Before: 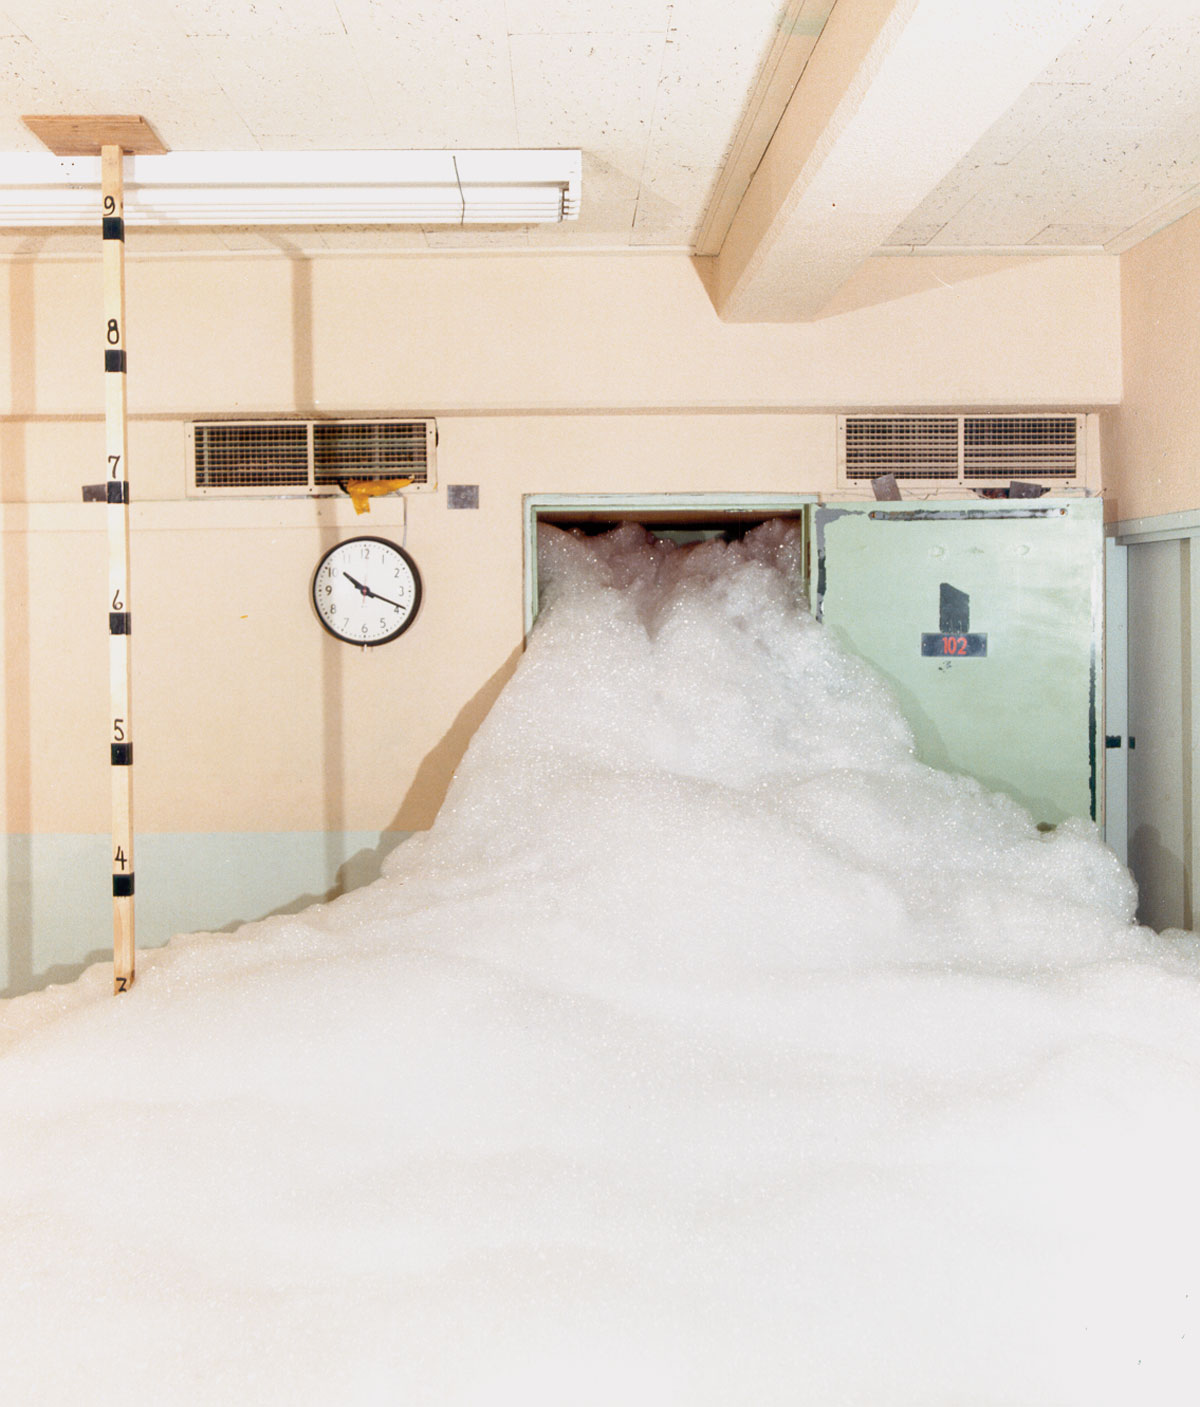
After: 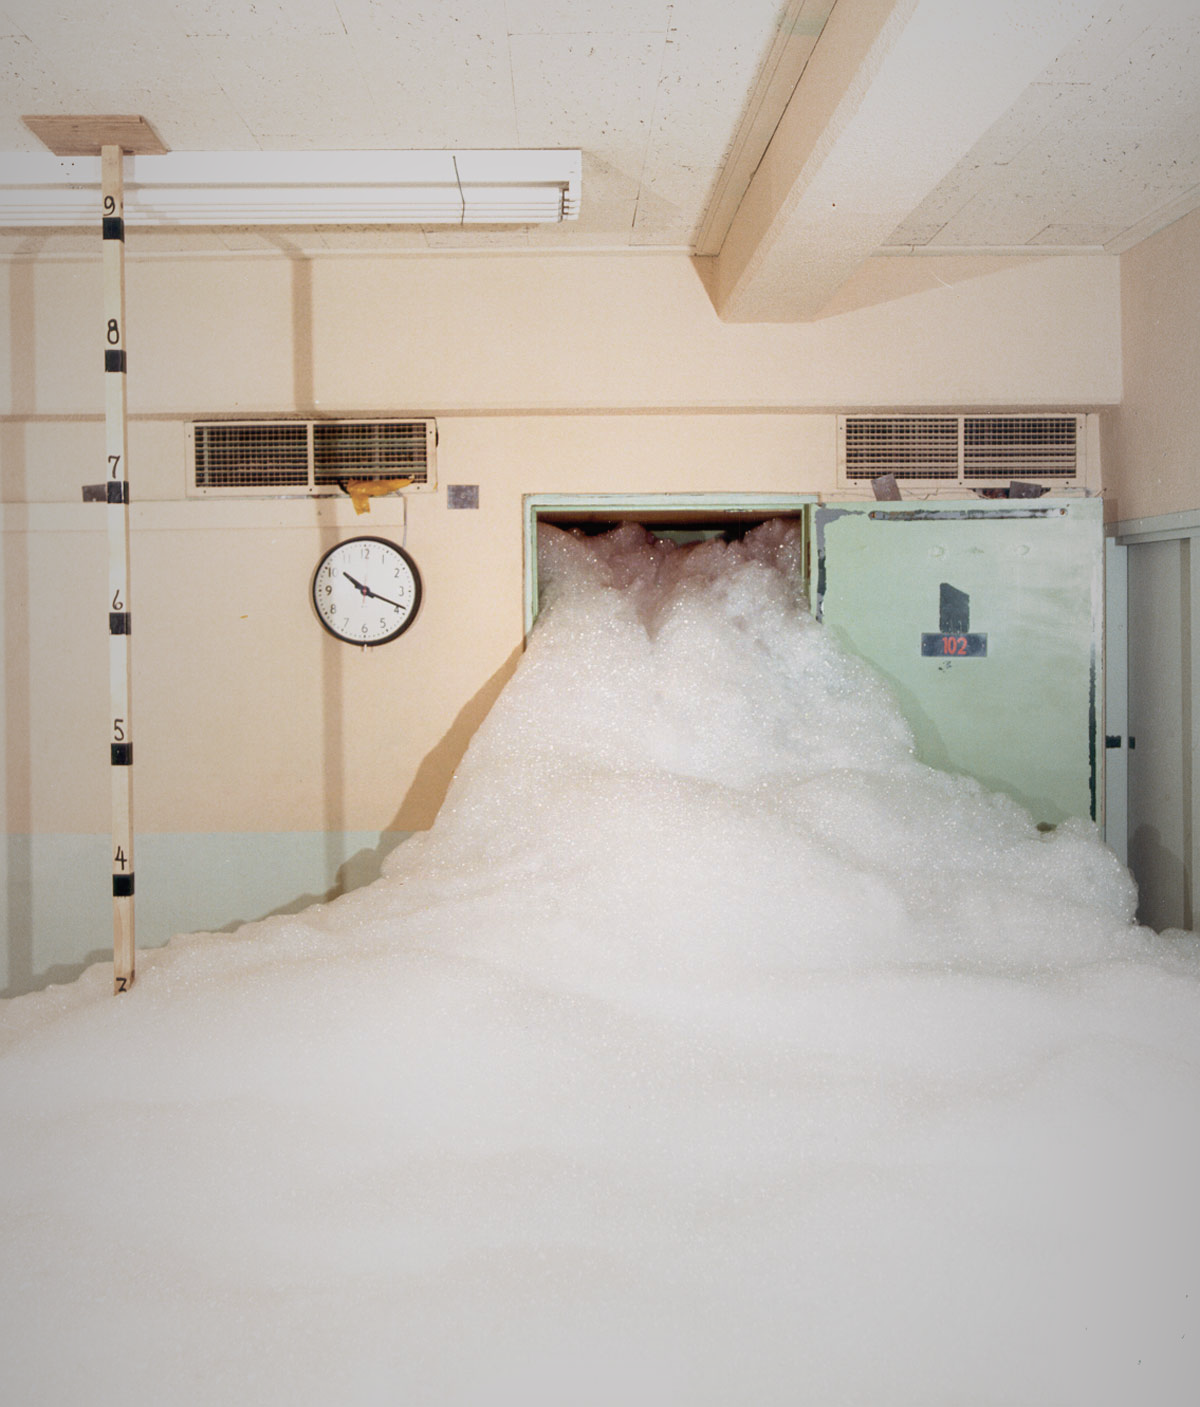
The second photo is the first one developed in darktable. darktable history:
vignetting: fall-off start 17.29%, fall-off radius 137.17%, width/height ratio 0.623, shape 0.595
exposure: exposure -0.055 EV, compensate highlight preservation false
velvia: on, module defaults
contrast equalizer: y [[0.5, 0.5, 0.472, 0.5, 0.5, 0.5], [0.5 ×6], [0.5 ×6], [0 ×6], [0 ×6]]
